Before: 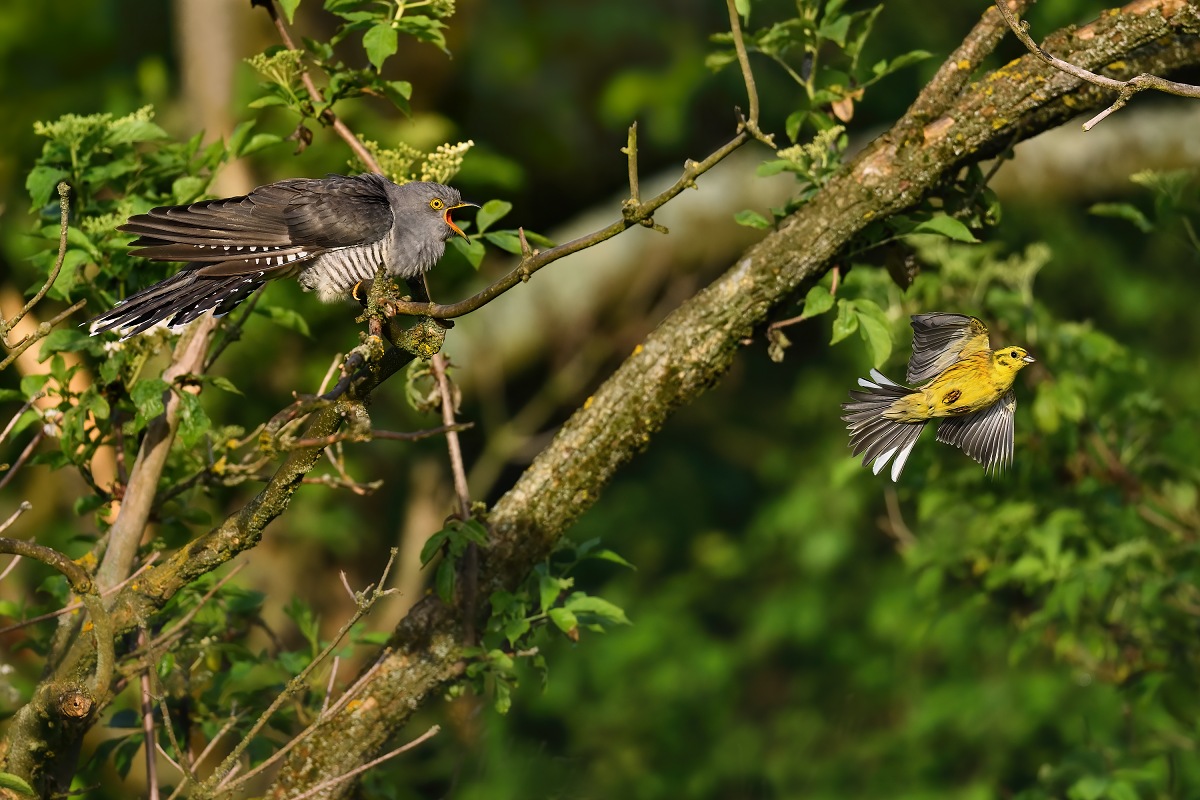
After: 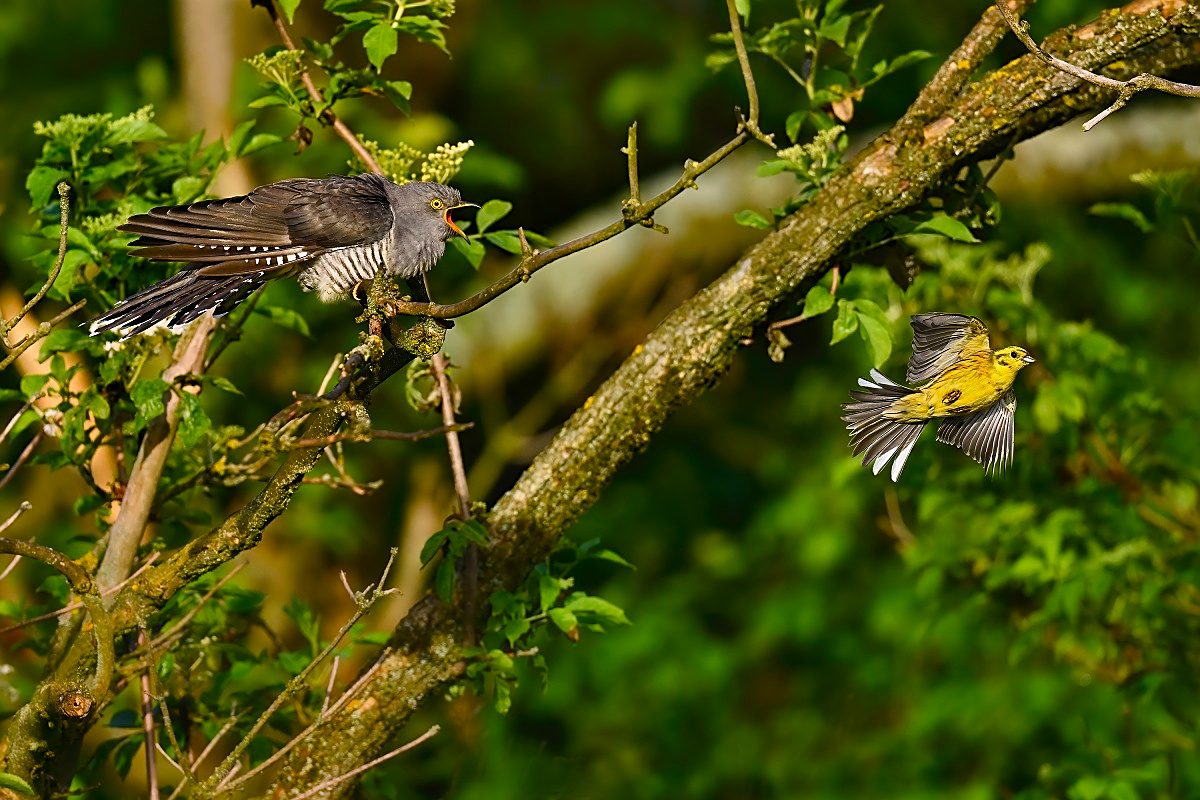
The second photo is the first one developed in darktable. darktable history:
contrast brightness saturation: contrast 0.04, saturation 0.16
color balance rgb: perceptual saturation grading › global saturation 20%, perceptual saturation grading › highlights -25%, perceptual saturation grading › shadows 25%
sharpen: on, module defaults
